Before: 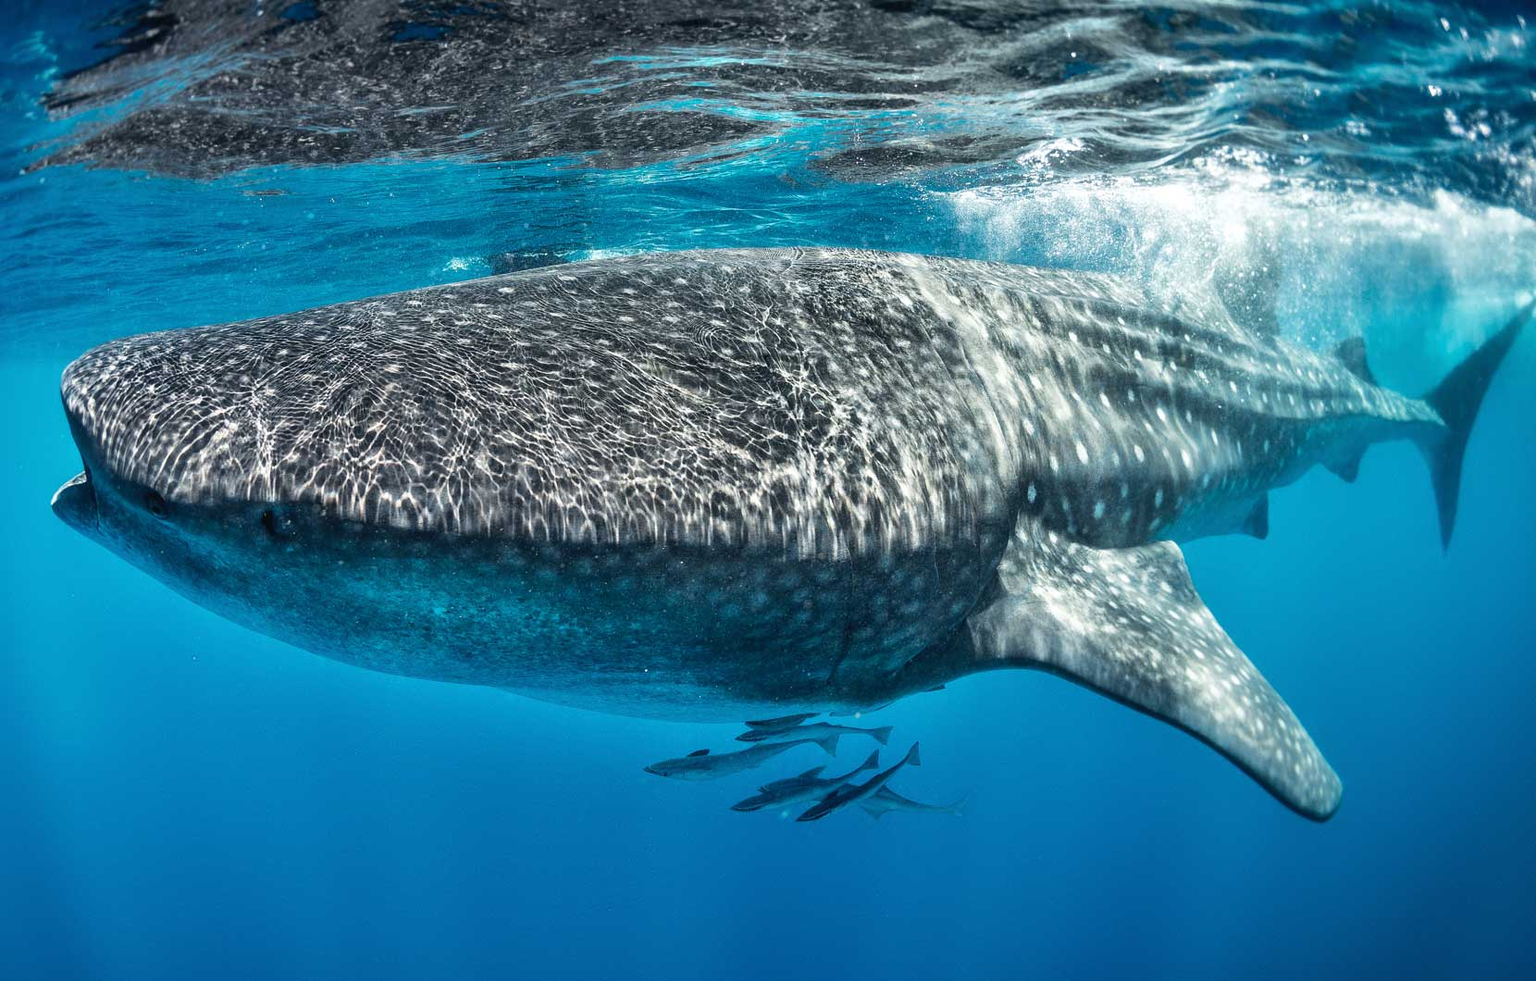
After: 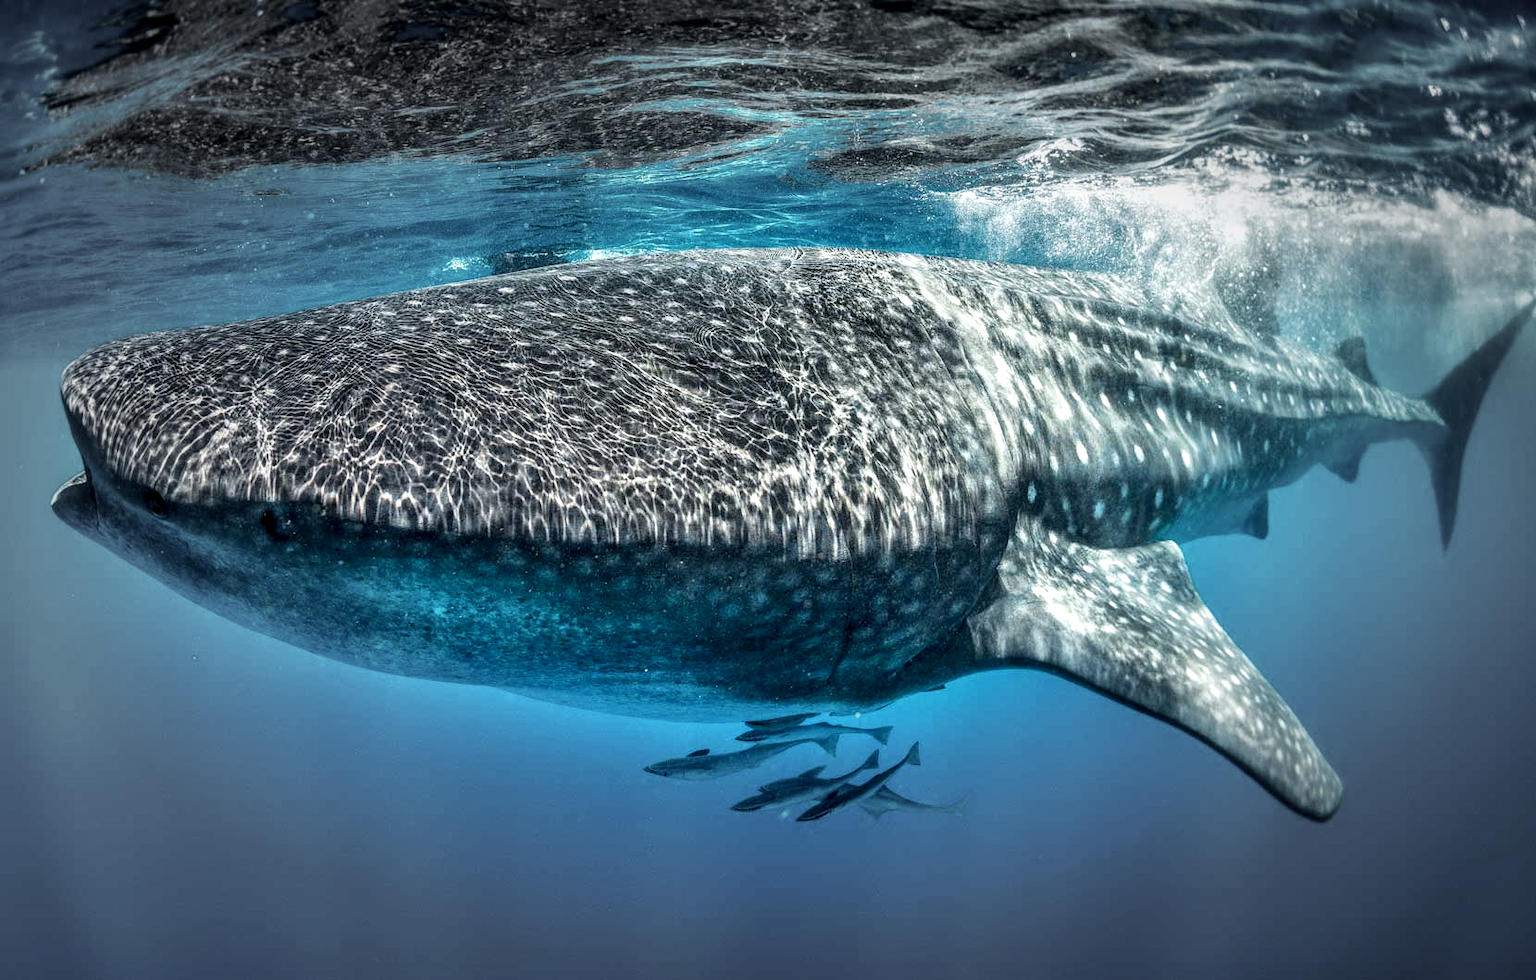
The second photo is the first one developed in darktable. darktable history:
vignetting: fall-off start 48.41%, automatic ratio true, width/height ratio 1.29, unbound false
local contrast: highlights 25%, detail 150%
